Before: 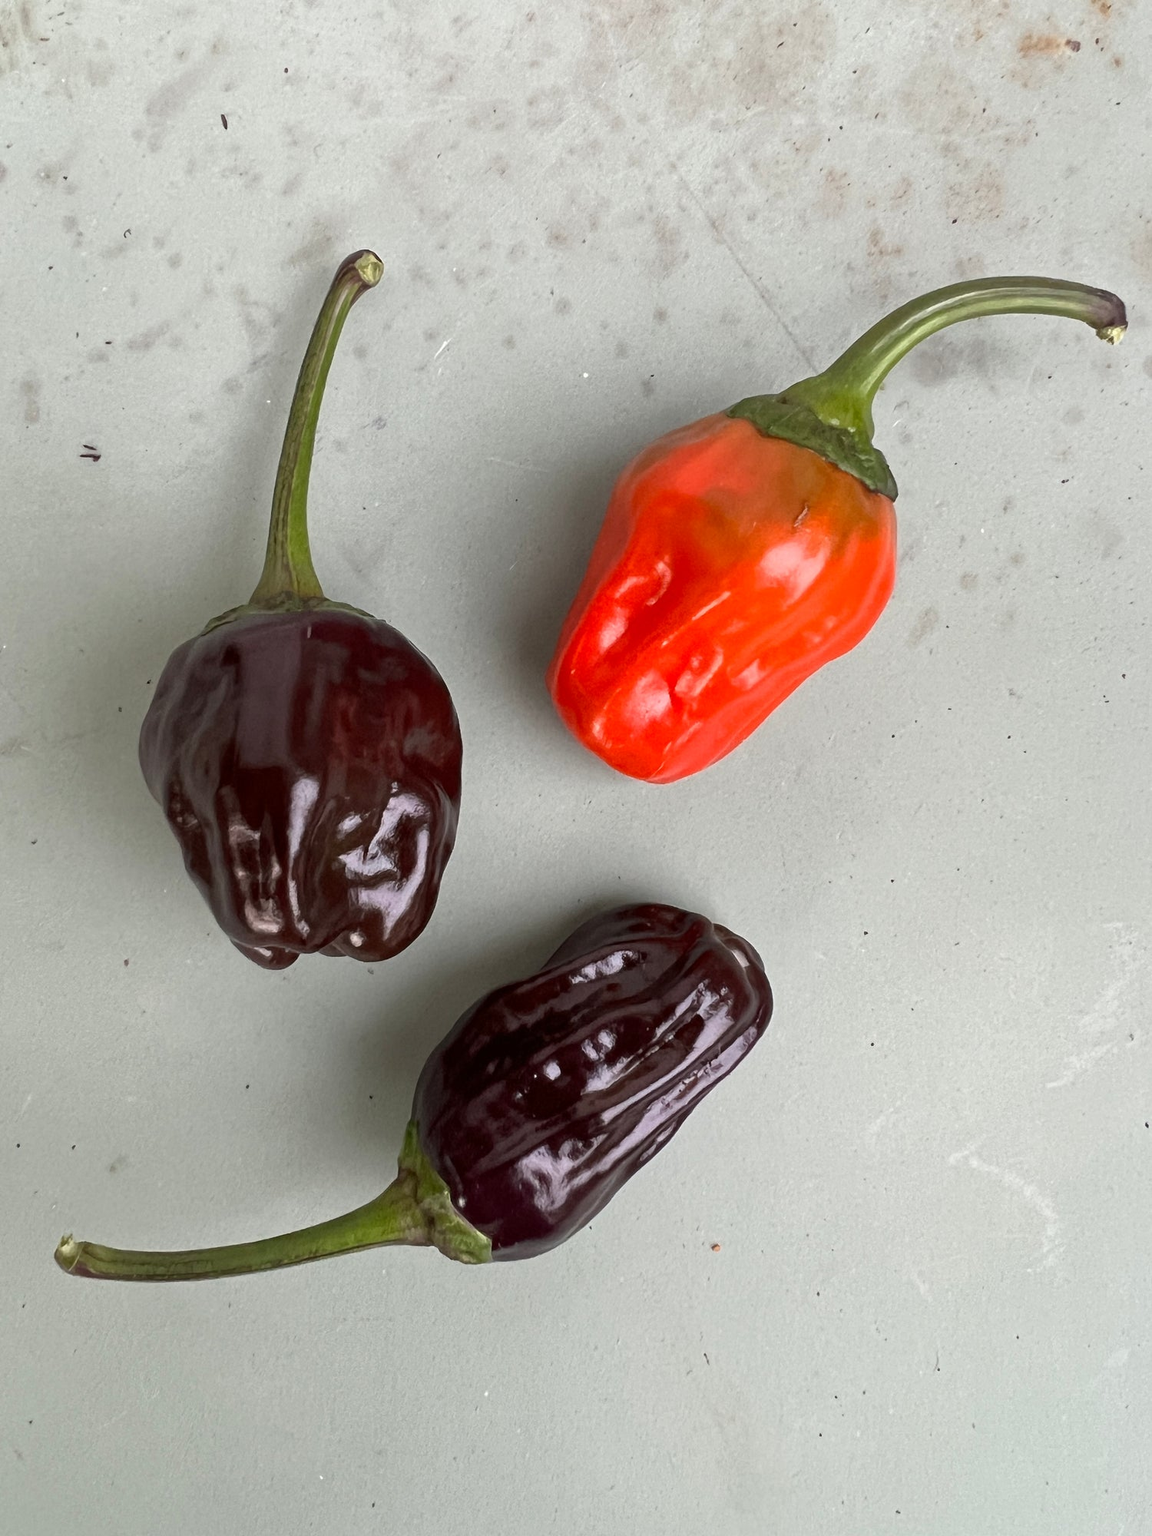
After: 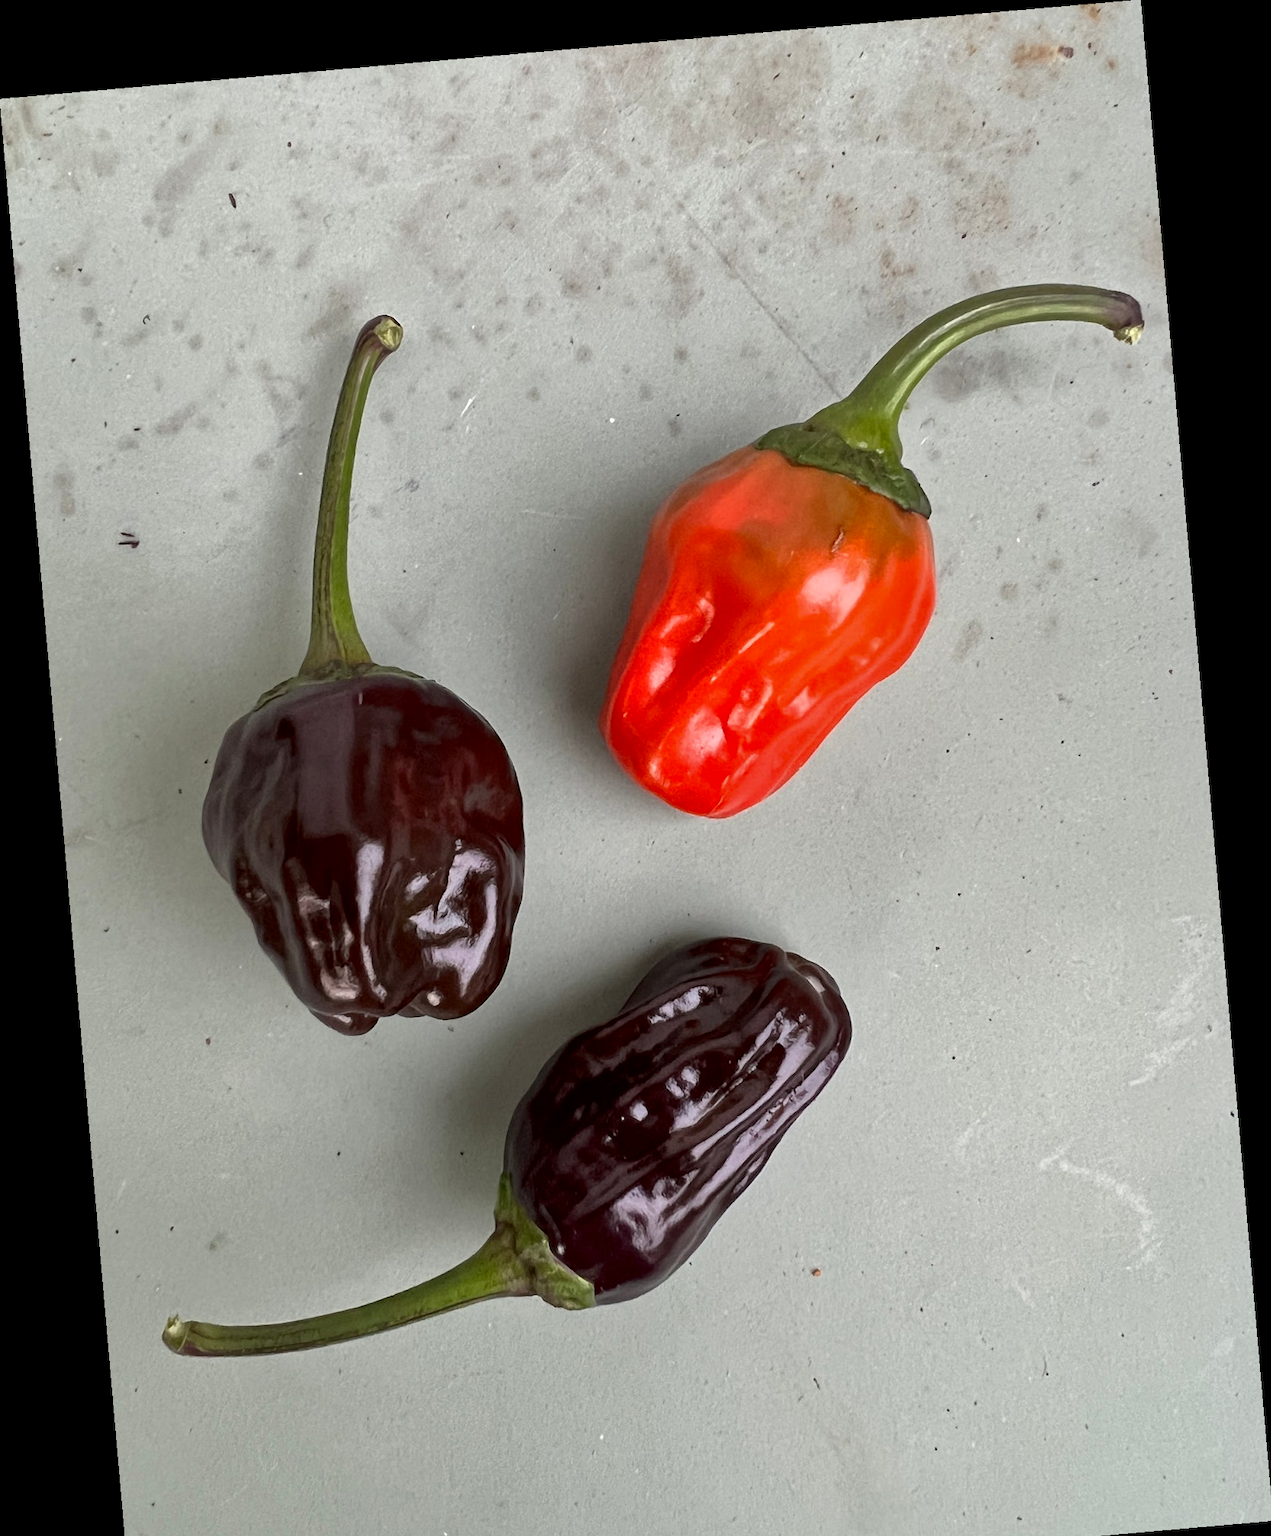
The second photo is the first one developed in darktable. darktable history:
rotate and perspective: rotation -4.98°, automatic cropping off
crop and rotate: top 0%, bottom 5.097%
shadows and highlights: shadows -20, white point adjustment -2, highlights -35
local contrast: mode bilateral grid, contrast 25, coarseness 50, detail 123%, midtone range 0.2
